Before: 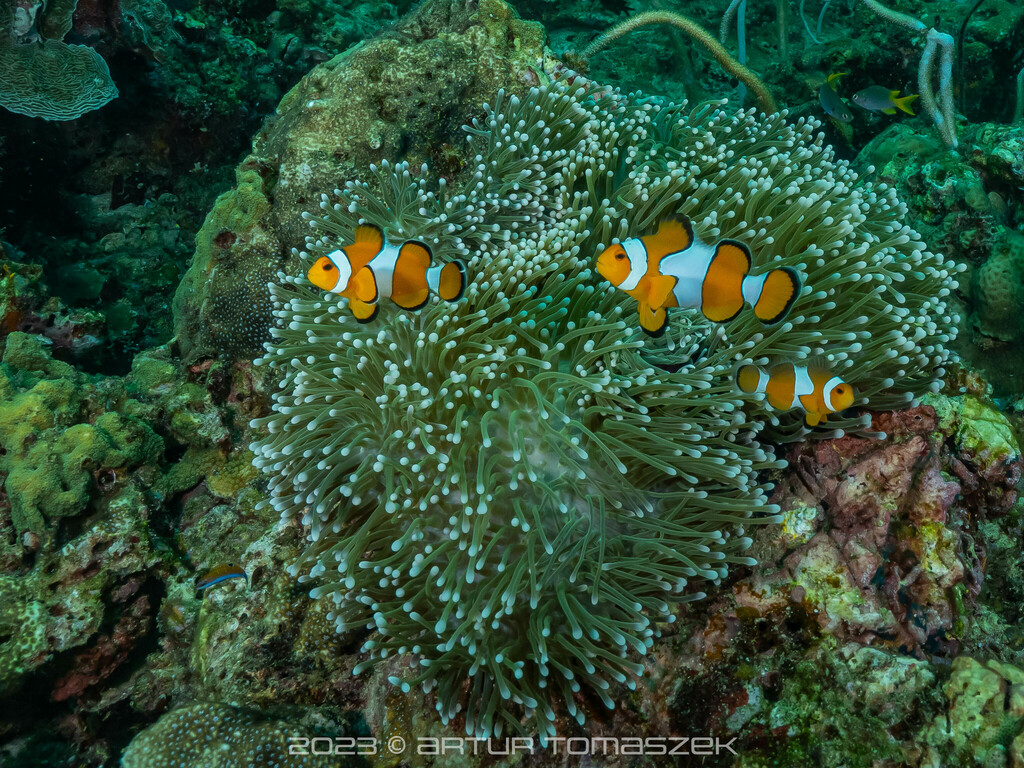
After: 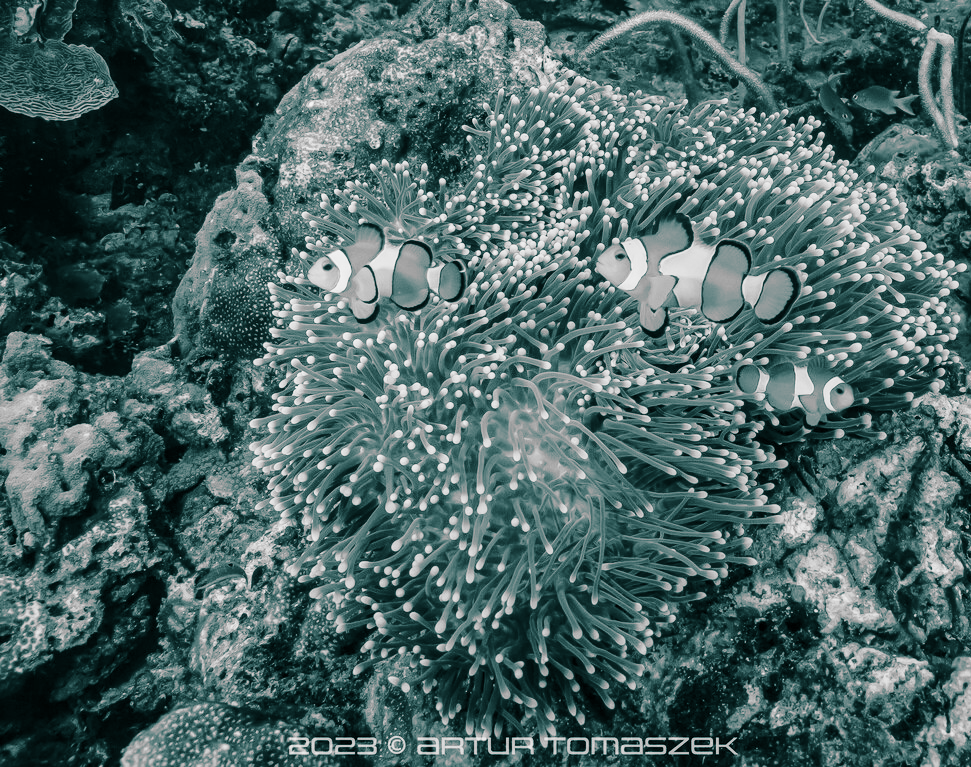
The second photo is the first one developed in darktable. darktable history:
monochrome: a -71.75, b 75.82
base curve: curves: ch0 [(0, 0) (0.032, 0.037) (0.105, 0.228) (0.435, 0.76) (0.856, 0.983) (1, 1)], preserve colors none
split-toning: shadows › hue 183.6°, shadows › saturation 0.52, highlights › hue 0°, highlights › saturation 0
crop and rotate: right 5.167%
